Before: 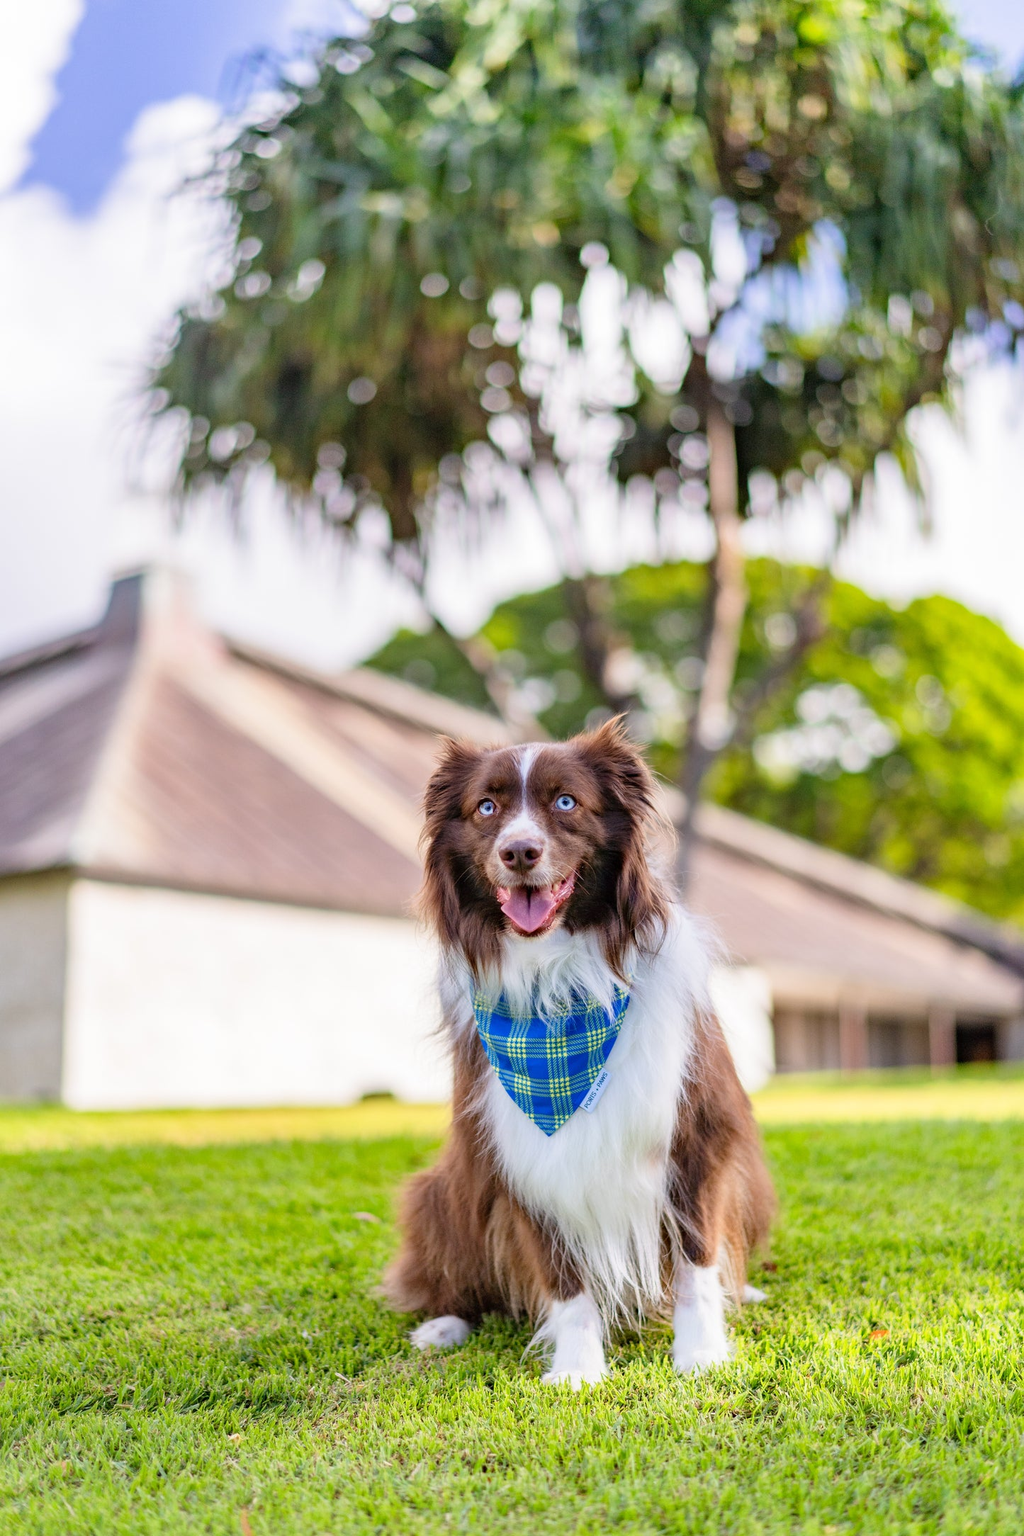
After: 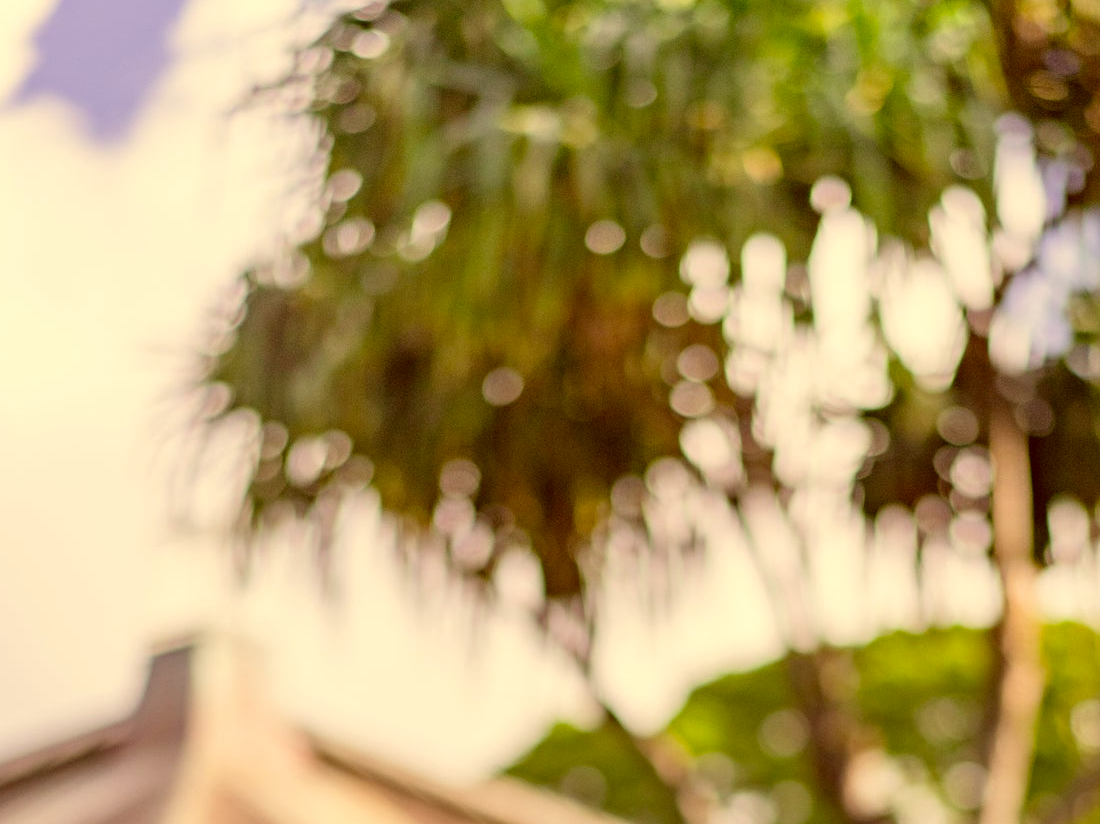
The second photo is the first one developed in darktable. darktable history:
color correction: highlights a* 1.07, highlights b* 23.85, shadows a* 15.77, shadows b* 25.01
crop: left 0.582%, top 7.628%, right 23.289%, bottom 54.332%
tone equalizer: smoothing diameter 24.9%, edges refinement/feathering 10.14, preserve details guided filter
